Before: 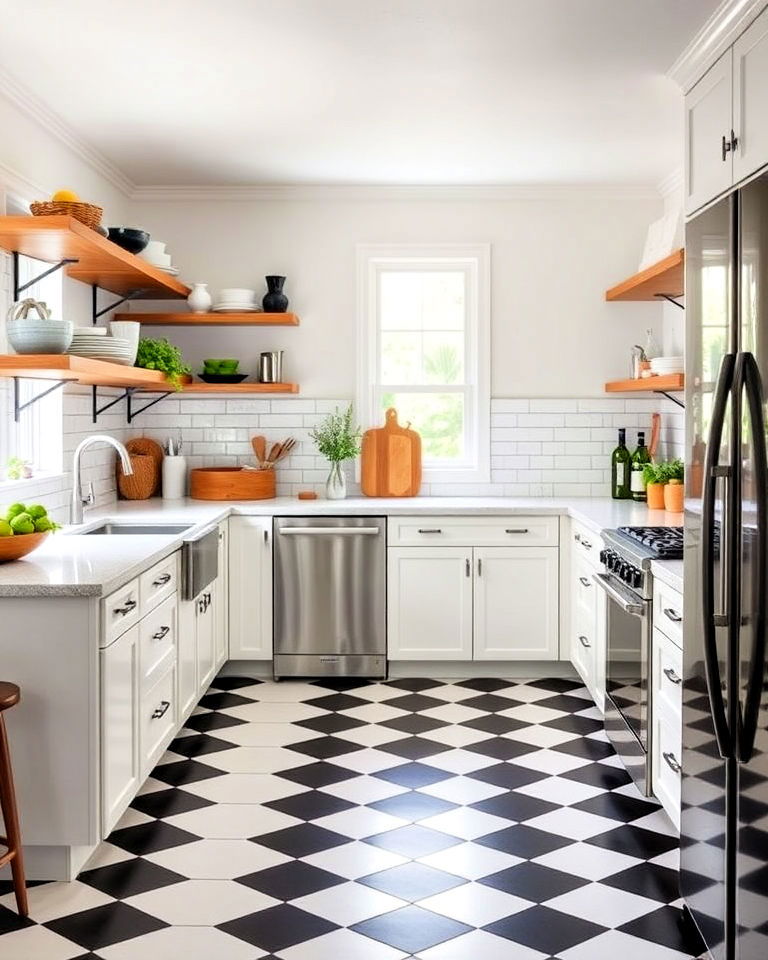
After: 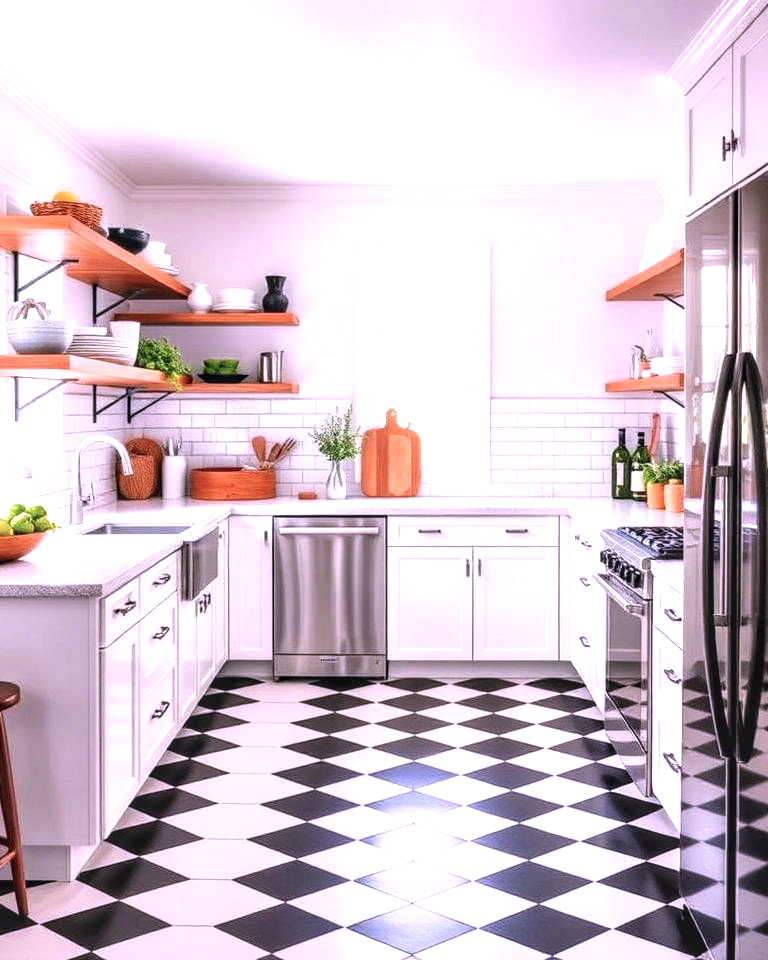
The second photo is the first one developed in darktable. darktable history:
color correction: highlights a* 15.46, highlights b* -20.56
contrast brightness saturation: saturation -0.05
exposure: black level correction -0.002, exposure 0.54 EV, compensate highlight preservation false
local contrast: detail 130%
